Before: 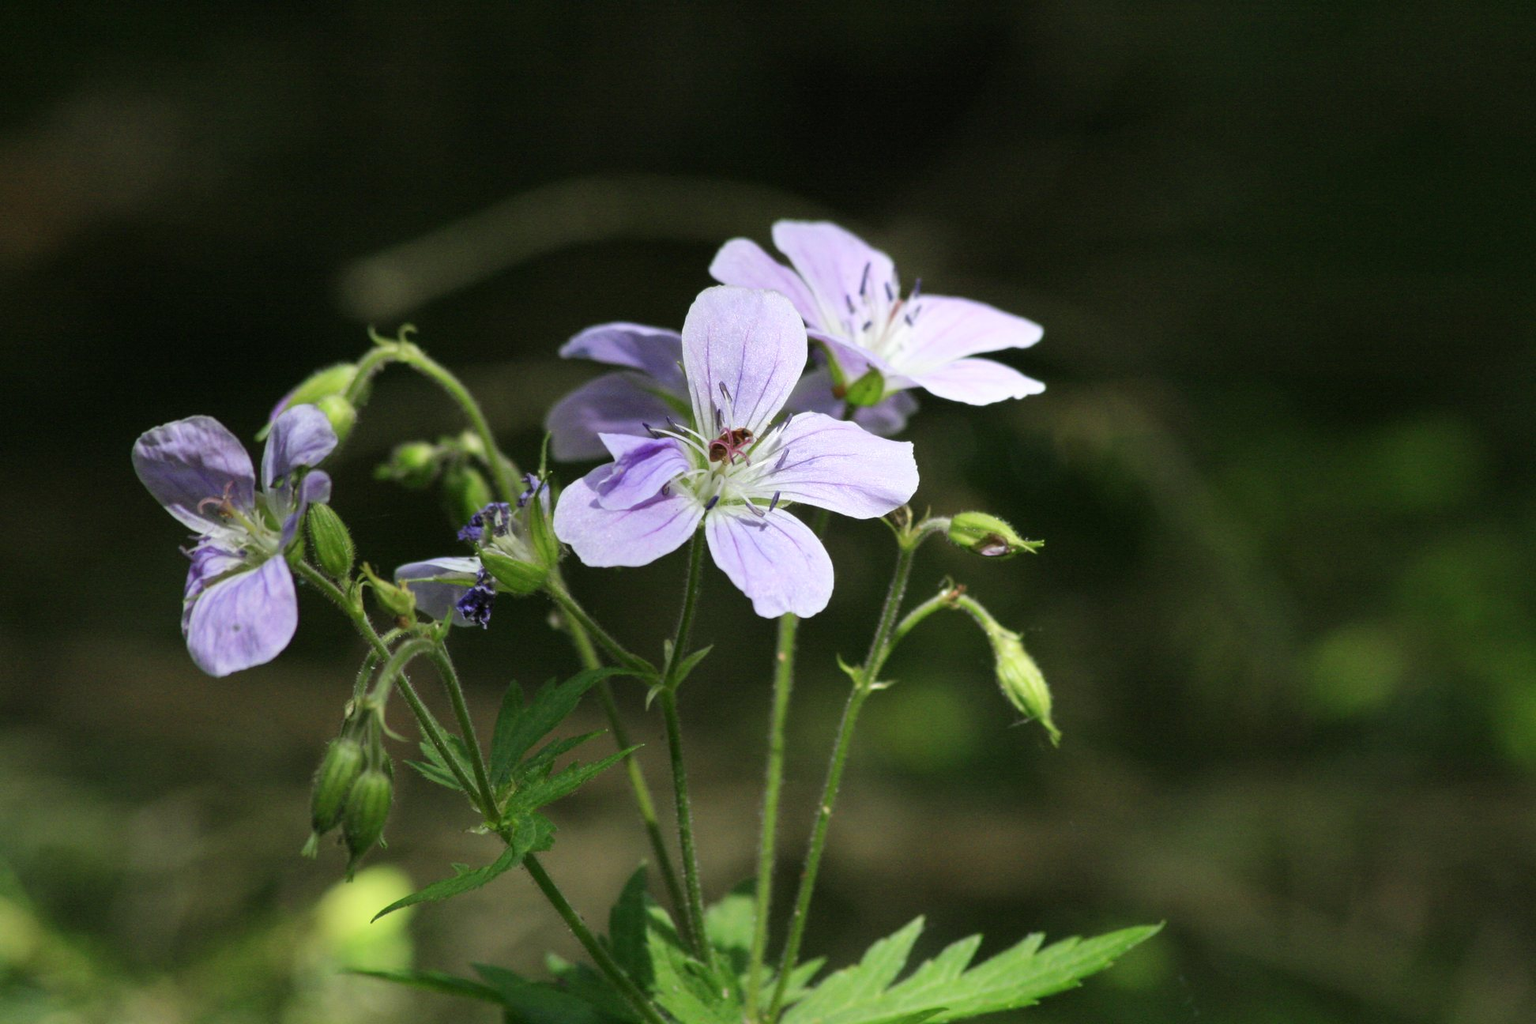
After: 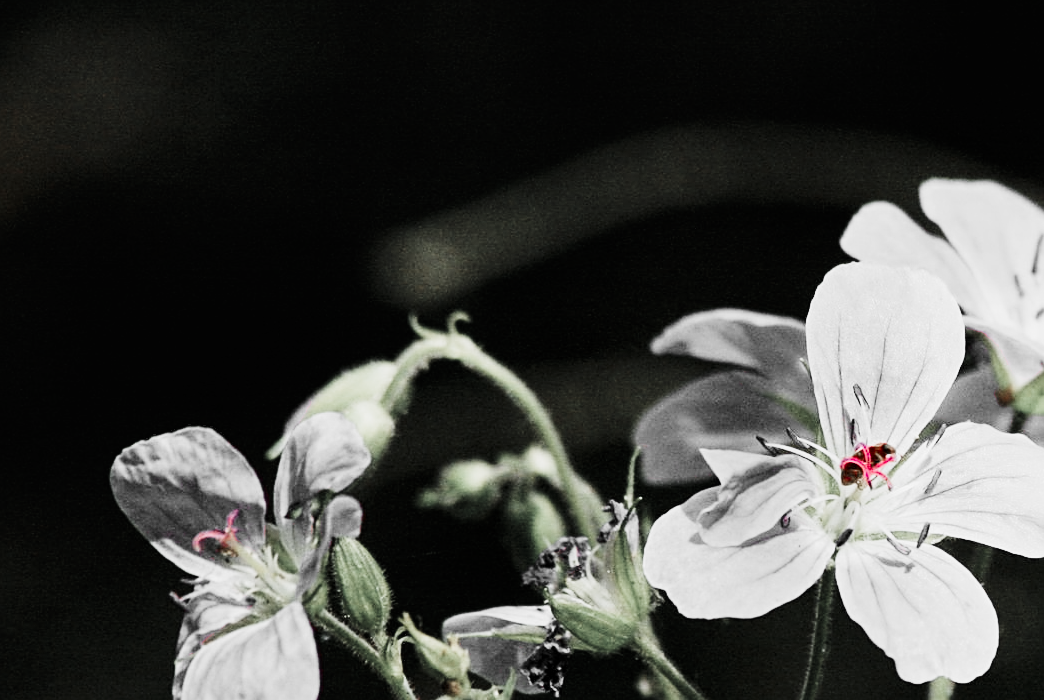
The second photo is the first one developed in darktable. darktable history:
contrast brightness saturation: contrast 0.223
tone curve: curves: ch0 [(0, 0.011) (0.139, 0.106) (0.295, 0.271) (0.499, 0.523) (0.739, 0.782) (0.857, 0.879) (1, 0.967)]; ch1 [(0, 0) (0.291, 0.229) (0.394, 0.365) (0.469, 0.456) (0.495, 0.497) (0.524, 0.53) (0.588, 0.62) (0.725, 0.779) (1, 1)]; ch2 [(0, 0) (0.125, 0.089) (0.35, 0.317) (0.437, 0.42) (0.502, 0.499) (0.537, 0.551) (0.613, 0.636) (1, 1)], preserve colors none
local contrast: highlights 102%, shadows 100%, detail 119%, midtone range 0.2
crop and rotate: left 3.026%, top 7.645%, right 43.249%, bottom 38.27%
sharpen: amount 0.475
exposure: exposure 0.784 EV, compensate highlight preservation false
color zones: curves: ch1 [(0, 0.831) (0.08, 0.771) (0.157, 0.268) (0.241, 0.207) (0.562, -0.005) (0.714, -0.013) (0.876, 0.01) (1, 0.831)]
filmic rgb: black relative exposure -8.01 EV, white relative exposure 4.01 EV, hardness 4.17, add noise in highlights 0.001, preserve chrominance max RGB, color science v3 (2019), use custom middle-gray values true, contrast in highlights soft
